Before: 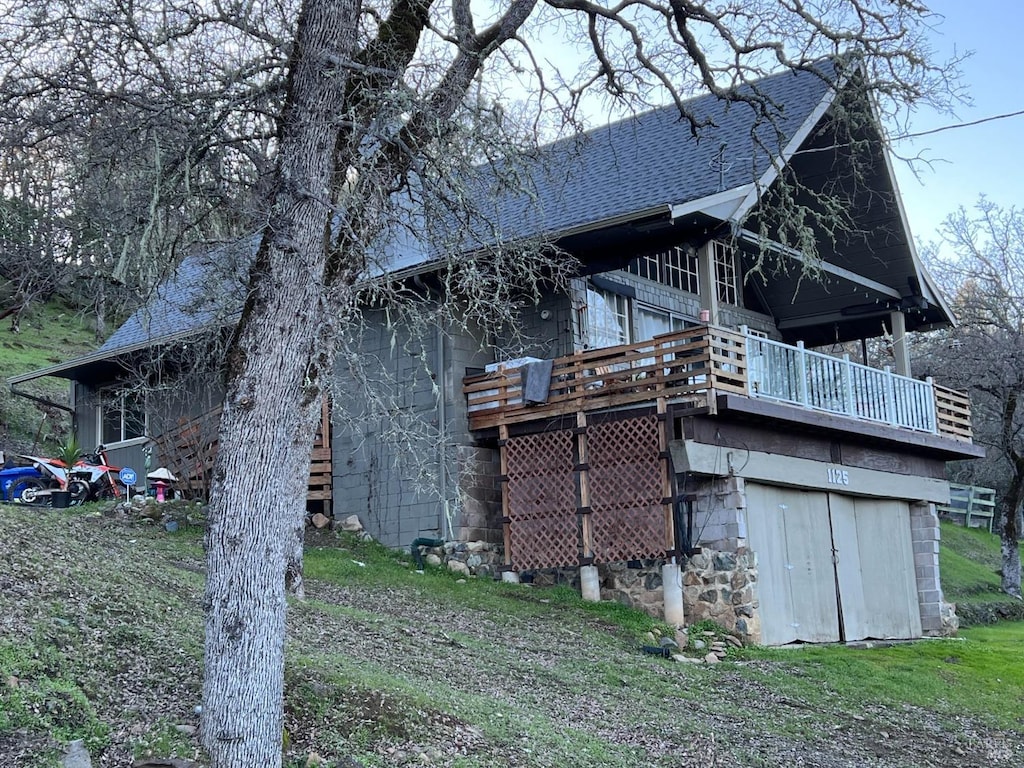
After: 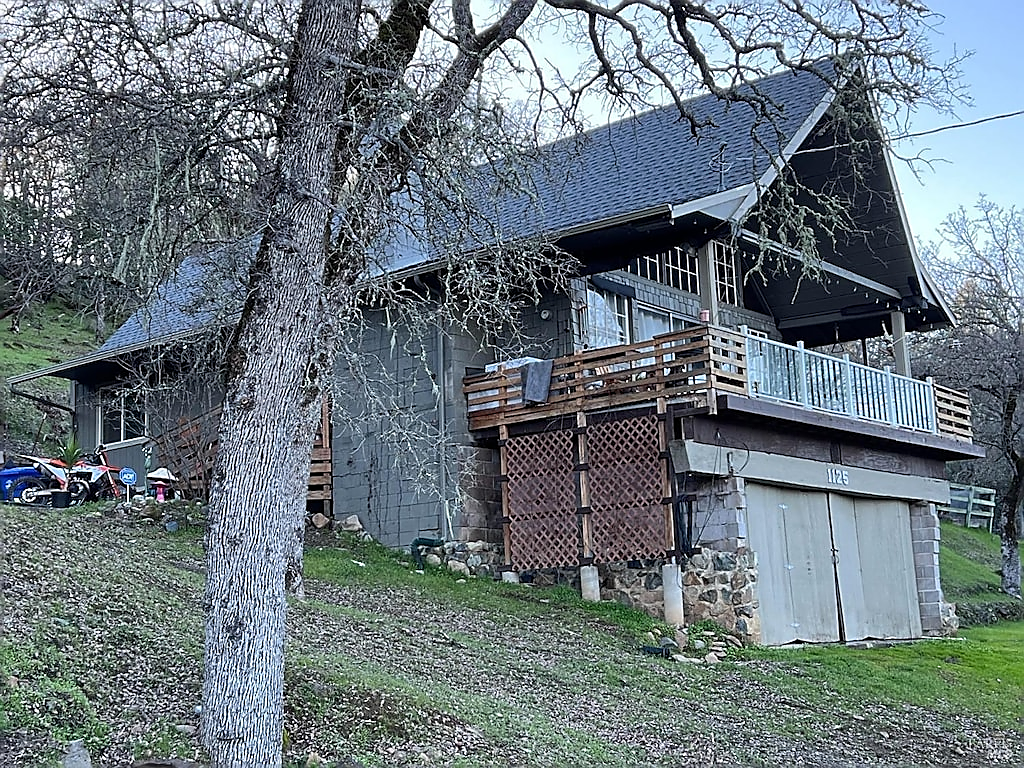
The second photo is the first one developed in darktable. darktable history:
sharpen: radius 1.426, amount 1.264, threshold 0.633
